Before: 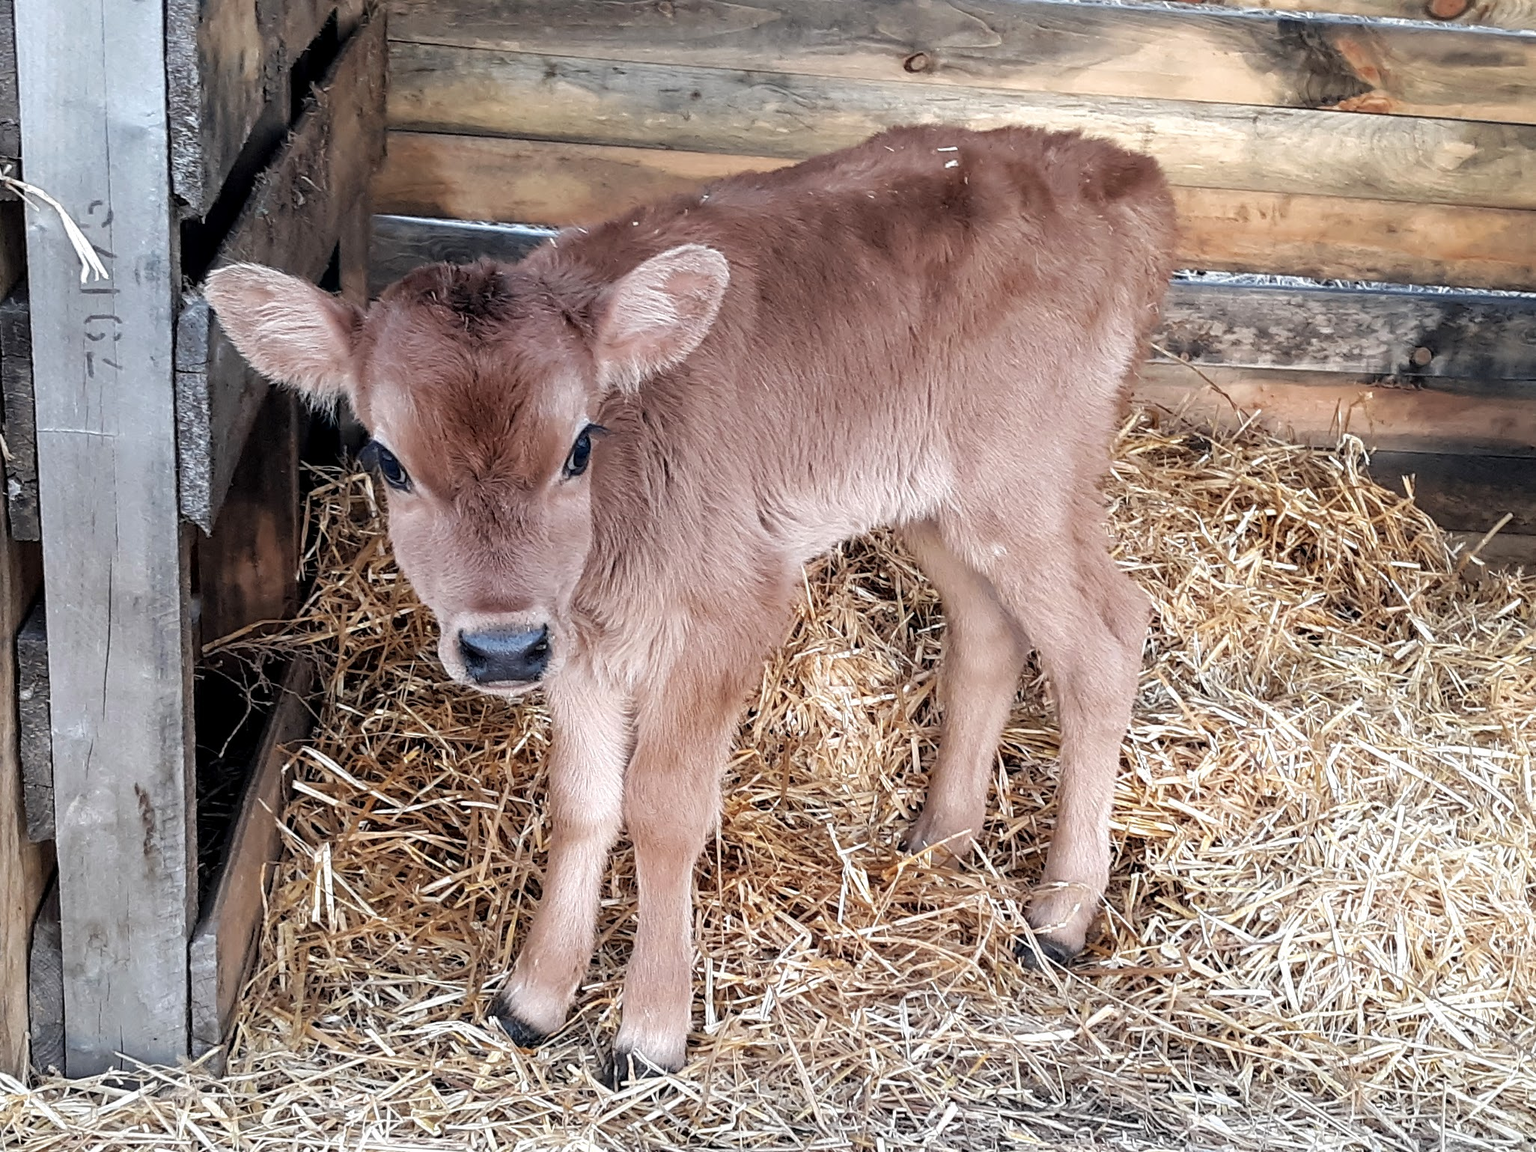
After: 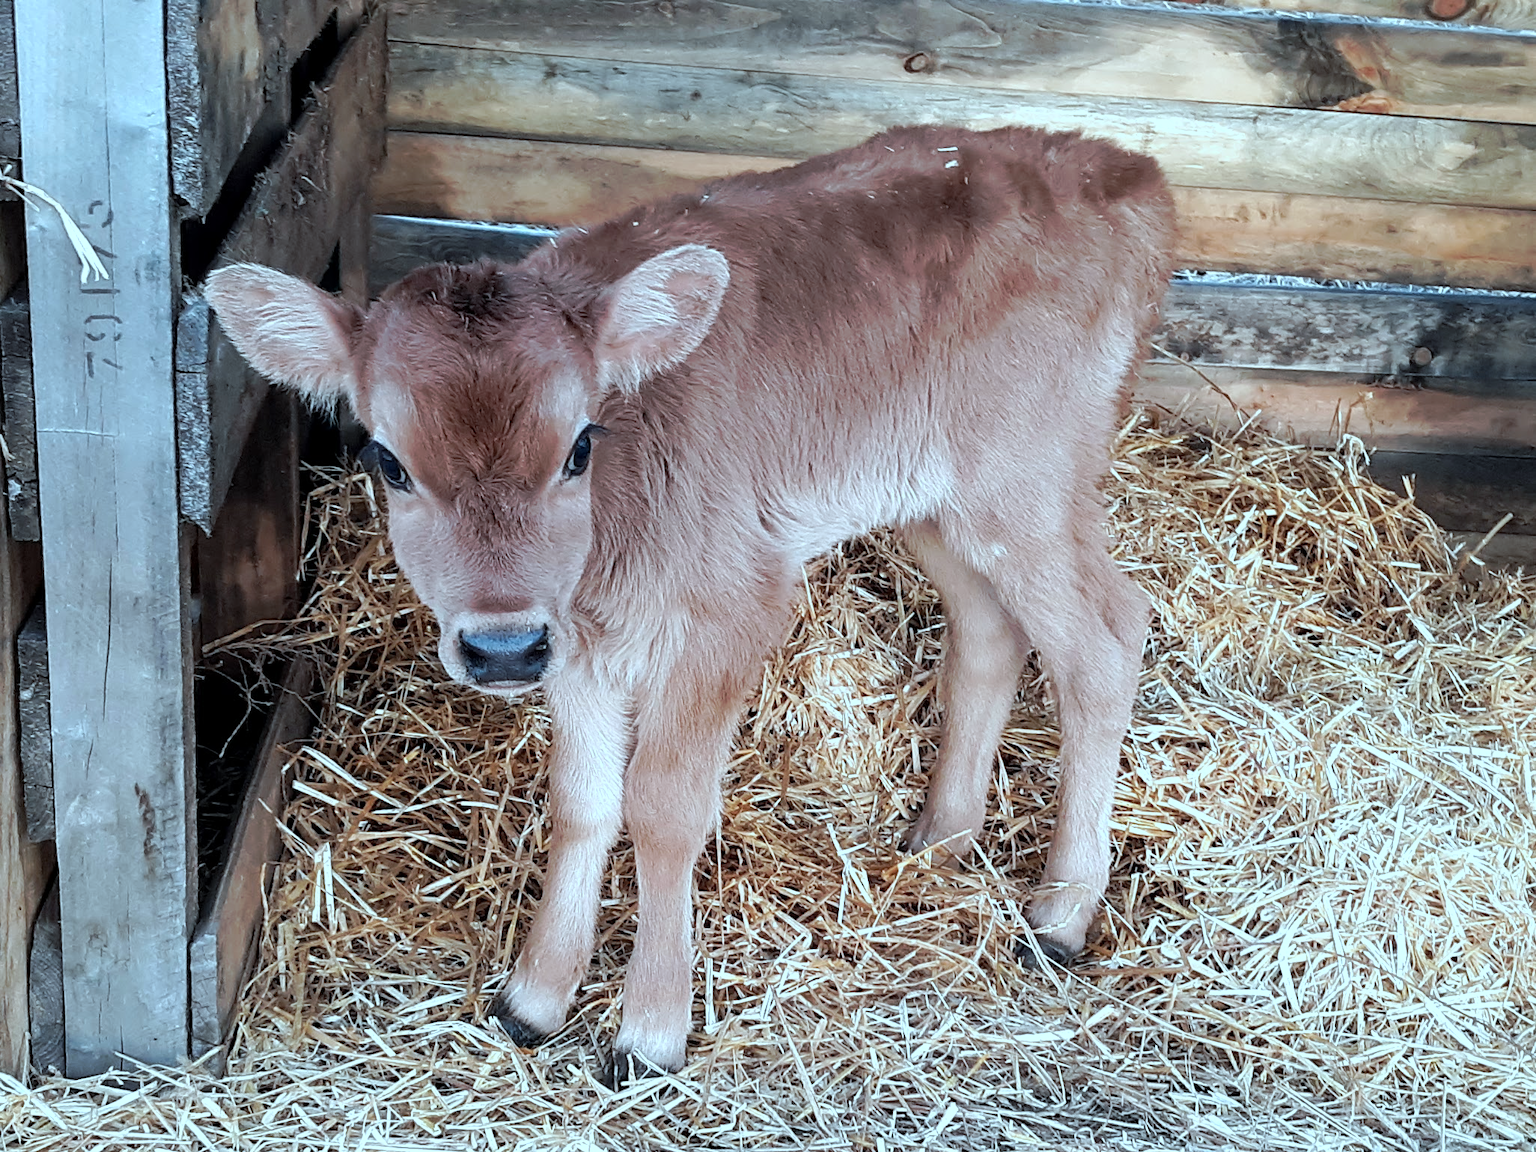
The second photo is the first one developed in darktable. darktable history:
color correction: highlights a* -11.82, highlights b* -15.05
tone curve: curves: ch0 [(0, 0) (0.003, 0.003) (0.011, 0.011) (0.025, 0.024) (0.044, 0.043) (0.069, 0.067) (0.1, 0.096) (0.136, 0.131) (0.177, 0.171) (0.224, 0.217) (0.277, 0.268) (0.335, 0.324) (0.399, 0.386) (0.468, 0.453) (0.543, 0.547) (0.623, 0.626) (0.709, 0.712) (0.801, 0.802) (0.898, 0.898) (1, 1)], preserve colors none
